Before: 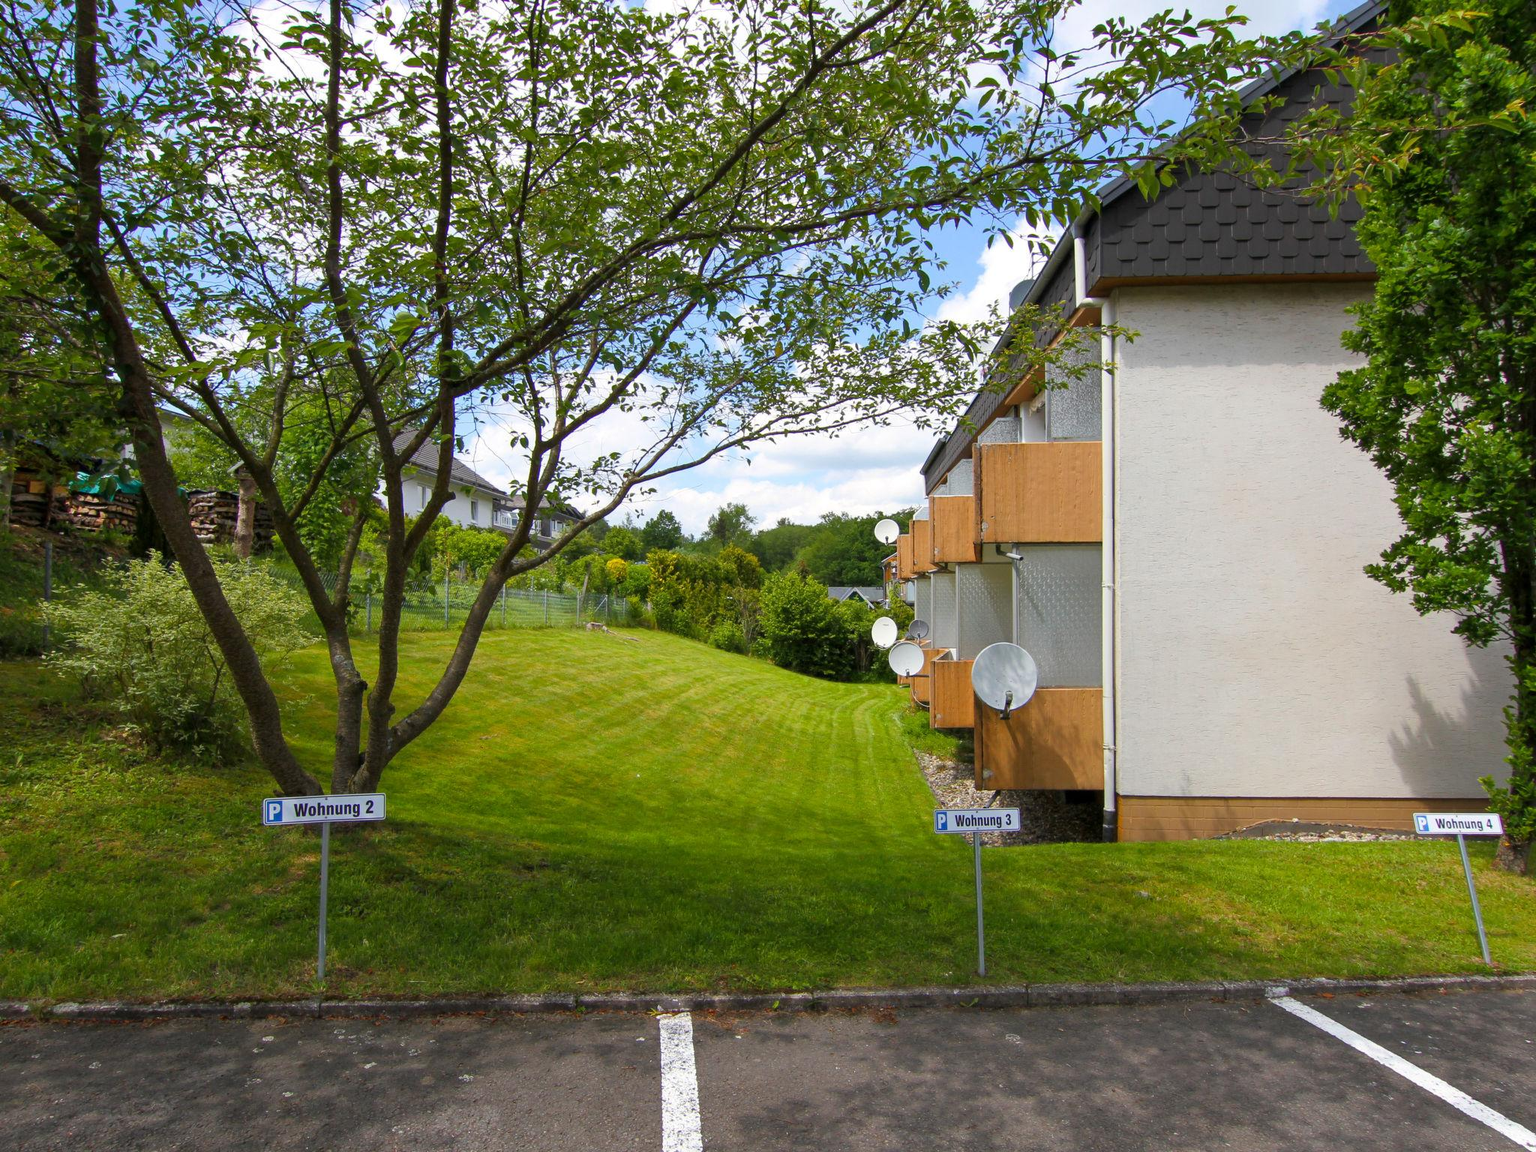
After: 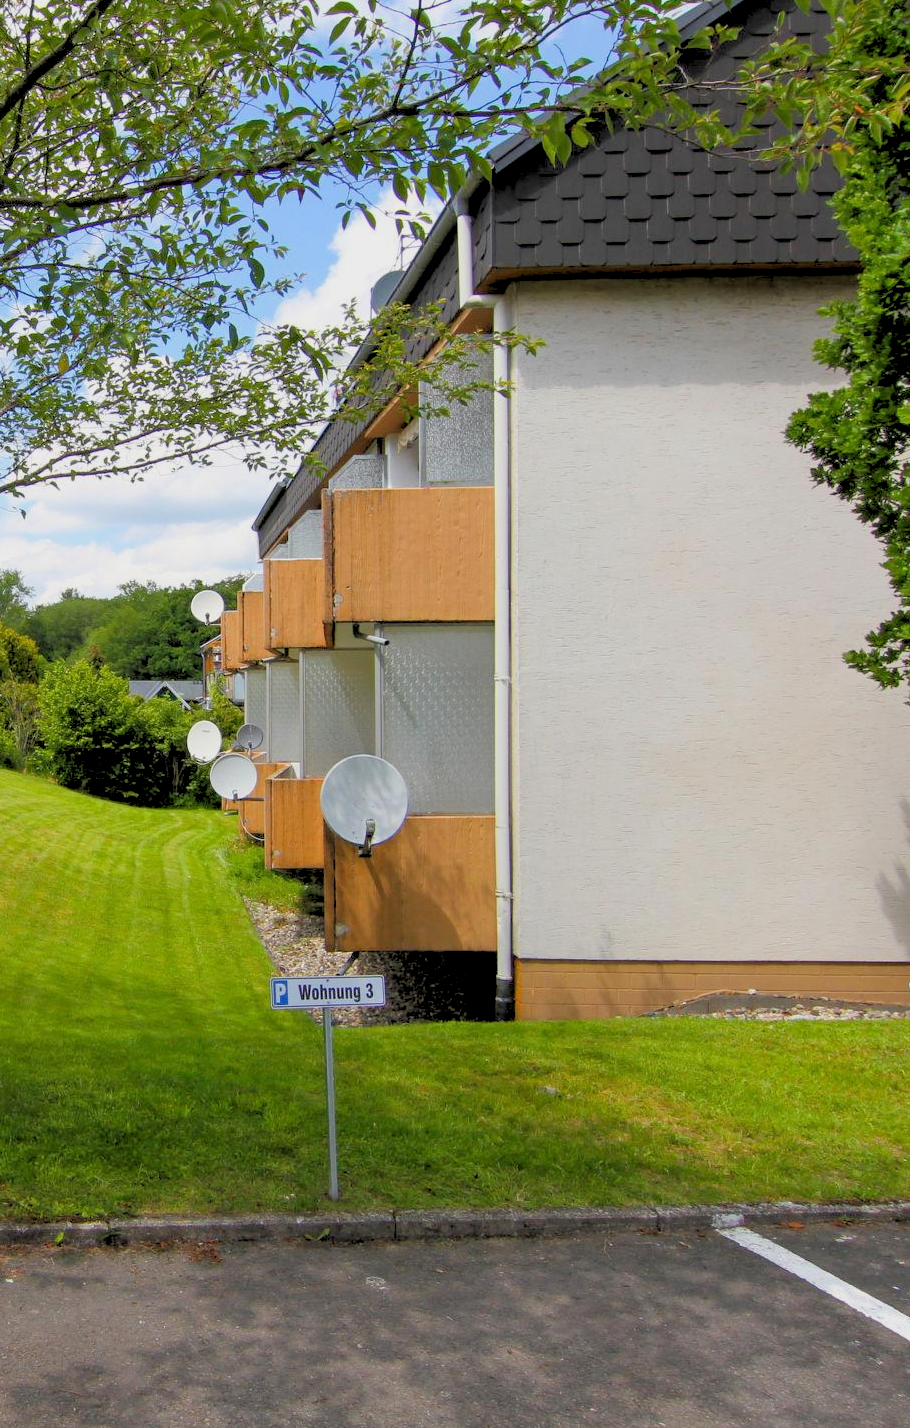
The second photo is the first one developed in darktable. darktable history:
rgb levels: preserve colors sum RGB, levels [[0.038, 0.433, 0.934], [0, 0.5, 1], [0, 0.5, 1]]
crop: left 47.628%, top 6.643%, right 7.874%
